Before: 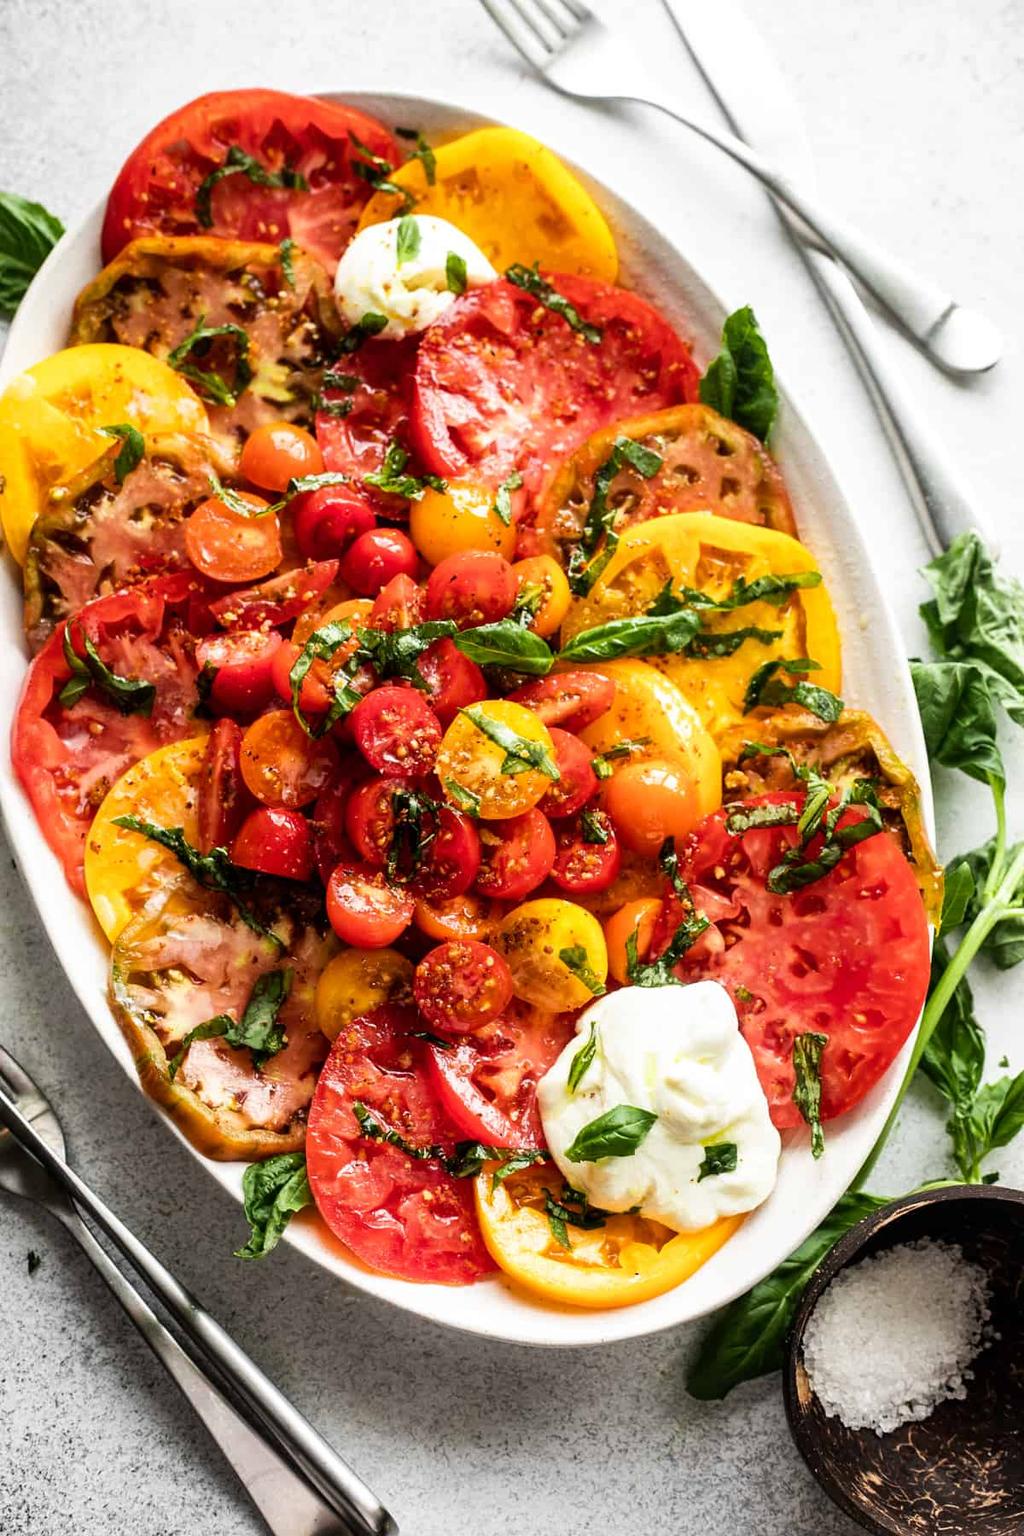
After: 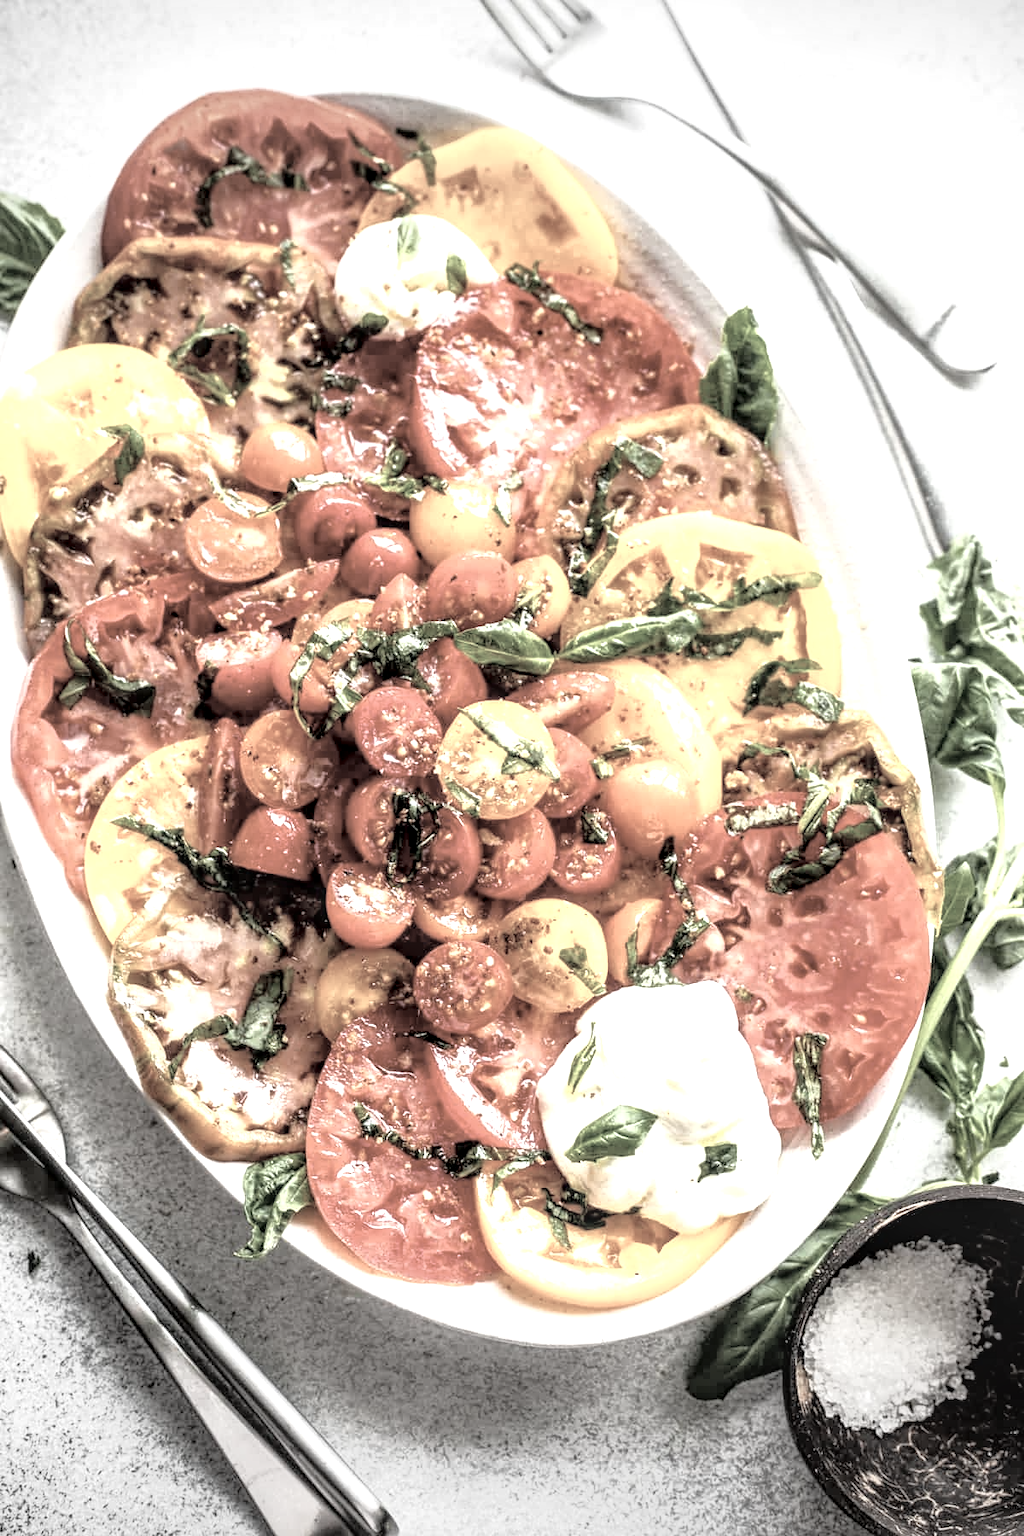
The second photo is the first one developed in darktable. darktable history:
tone curve: curves: ch0 [(0, 0) (0.003, 0.007) (0.011, 0.011) (0.025, 0.021) (0.044, 0.04) (0.069, 0.07) (0.1, 0.129) (0.136, 0.187) (0.177, 0.254) (0.224, 0.325) (0.277, 0.398) (0.335, 0.461) (0.399, 0.513) (0.468, 0.571) (0.543, 0.624) (0.623, 0.69) (0.709, 0.777) (0.801, 0.86) (0.898, 0.953) (1, 1)], color space Lab, independent channels, preserve colors none
exposure: exposure 0.603 EV, compensate highlight preservation false
color correction: highlights b* -0.055, saturation 0.349
vignetting: fall-off start 97.78%, fall-off radius 100.62%, width/height ratio 1.365
local contrast: highlights 62%, detail 143%, midtone range 0.421
shadows and highlights: shadows -10.78, white point adjustment 1.69, highlights 10.5
